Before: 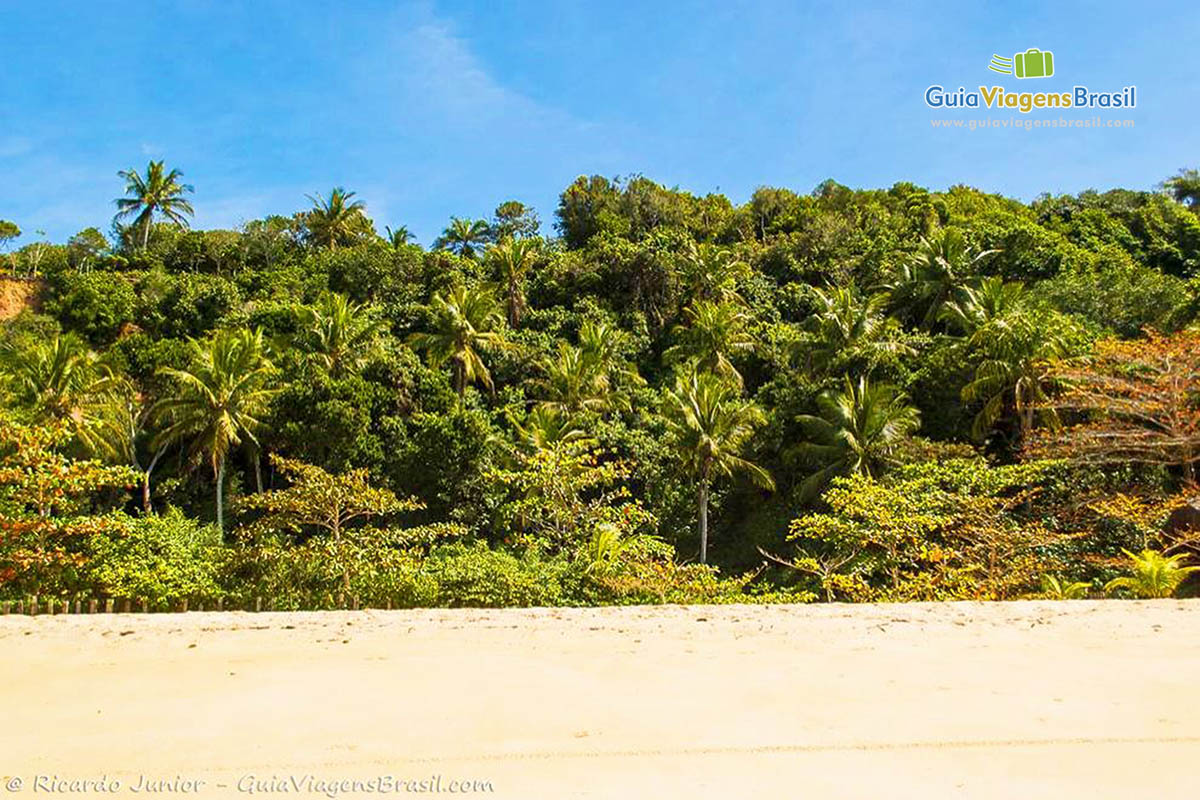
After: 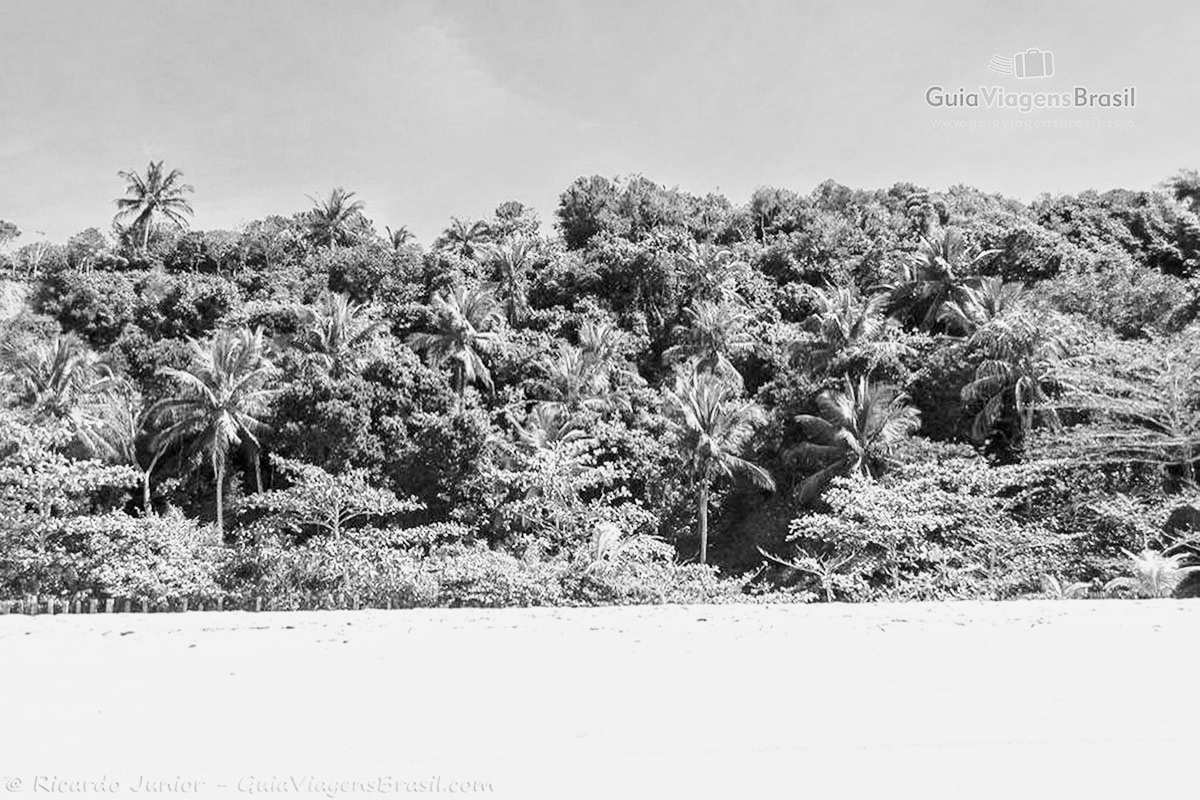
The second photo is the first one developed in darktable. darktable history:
base curve: curves: ch0 [(0, 0) (0.025, 0.046) (0.112, 0.277) (0.467, 0.74) (0.814, 0.929) (1, 0.942)]
white balance: red 0.926, green 1.003, blue 1.133
monochrome: a 32, b 64, size 2.3
